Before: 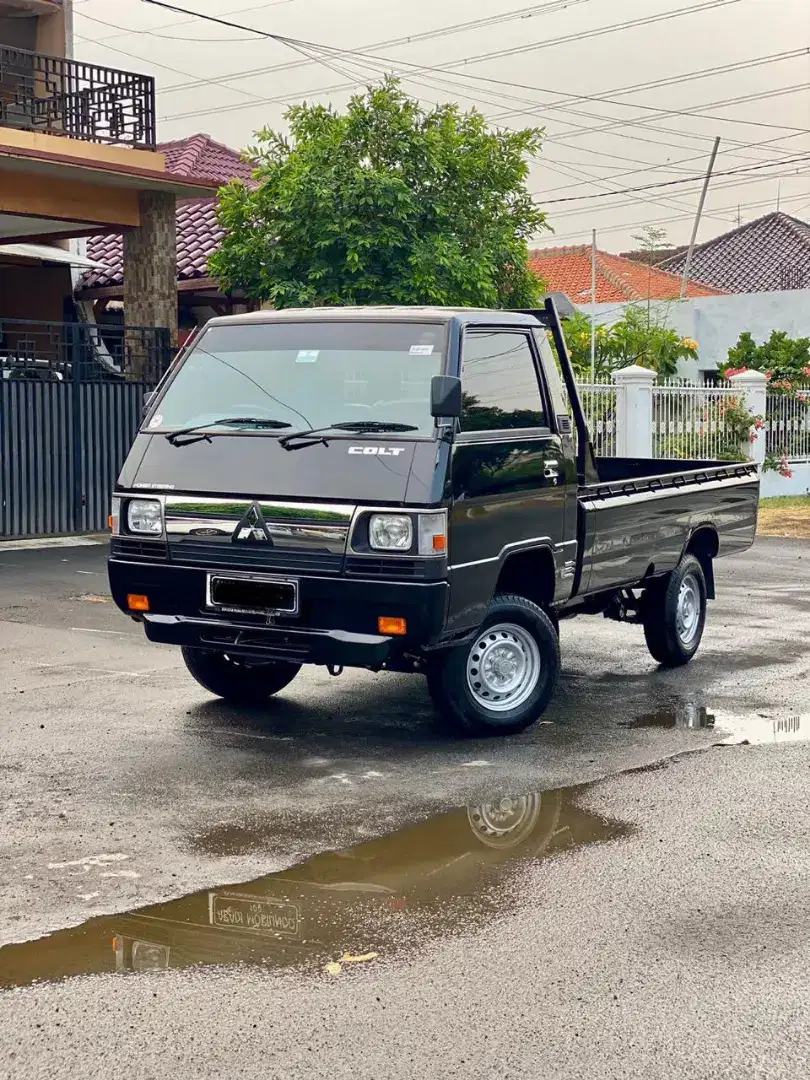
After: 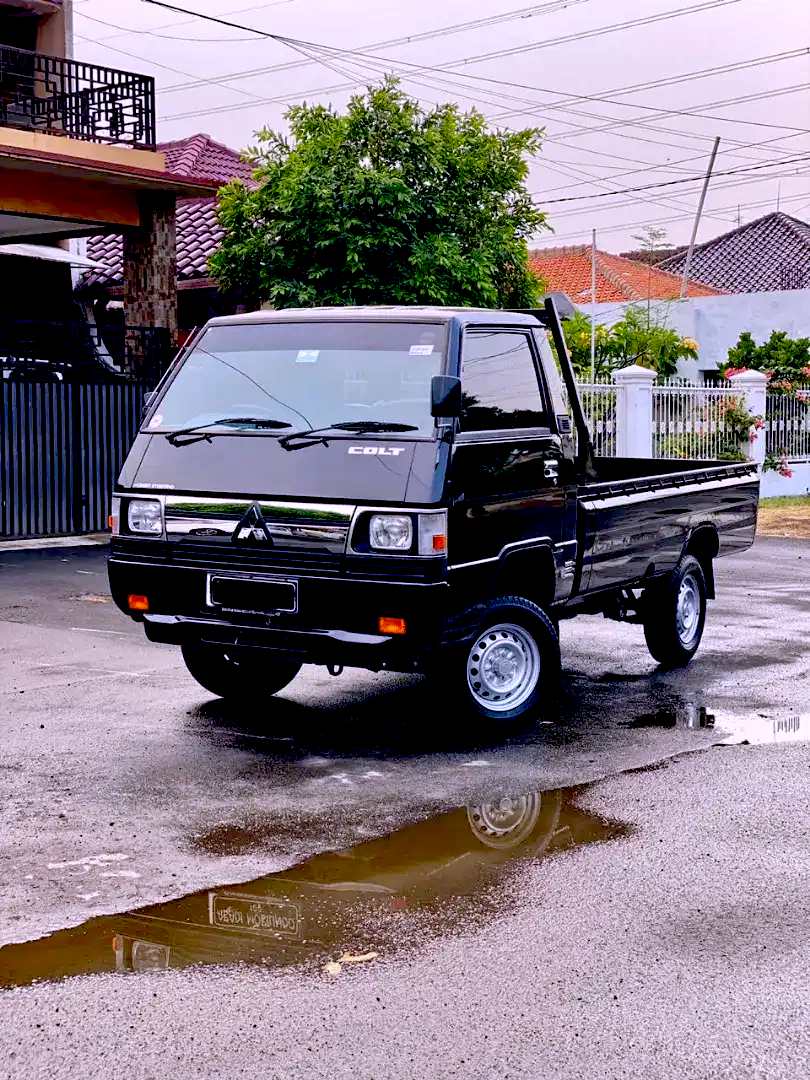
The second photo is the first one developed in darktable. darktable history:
white balance: red 1.042, blue 1.17
exposure: black level correction 0.056, compensate highlight preservation false
